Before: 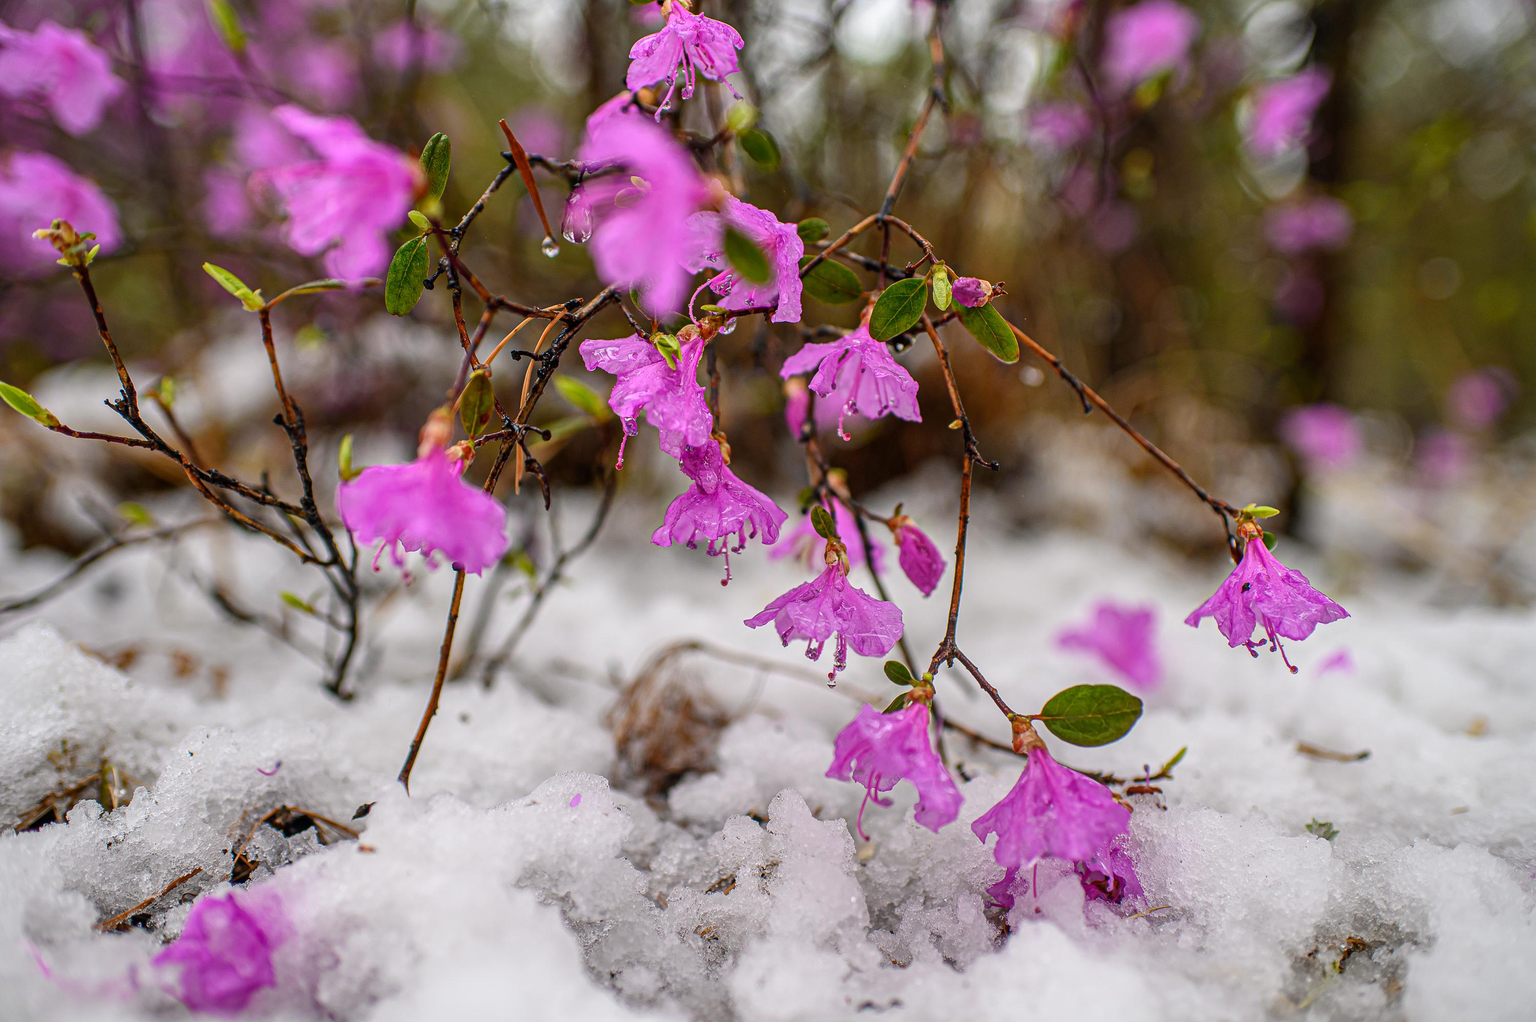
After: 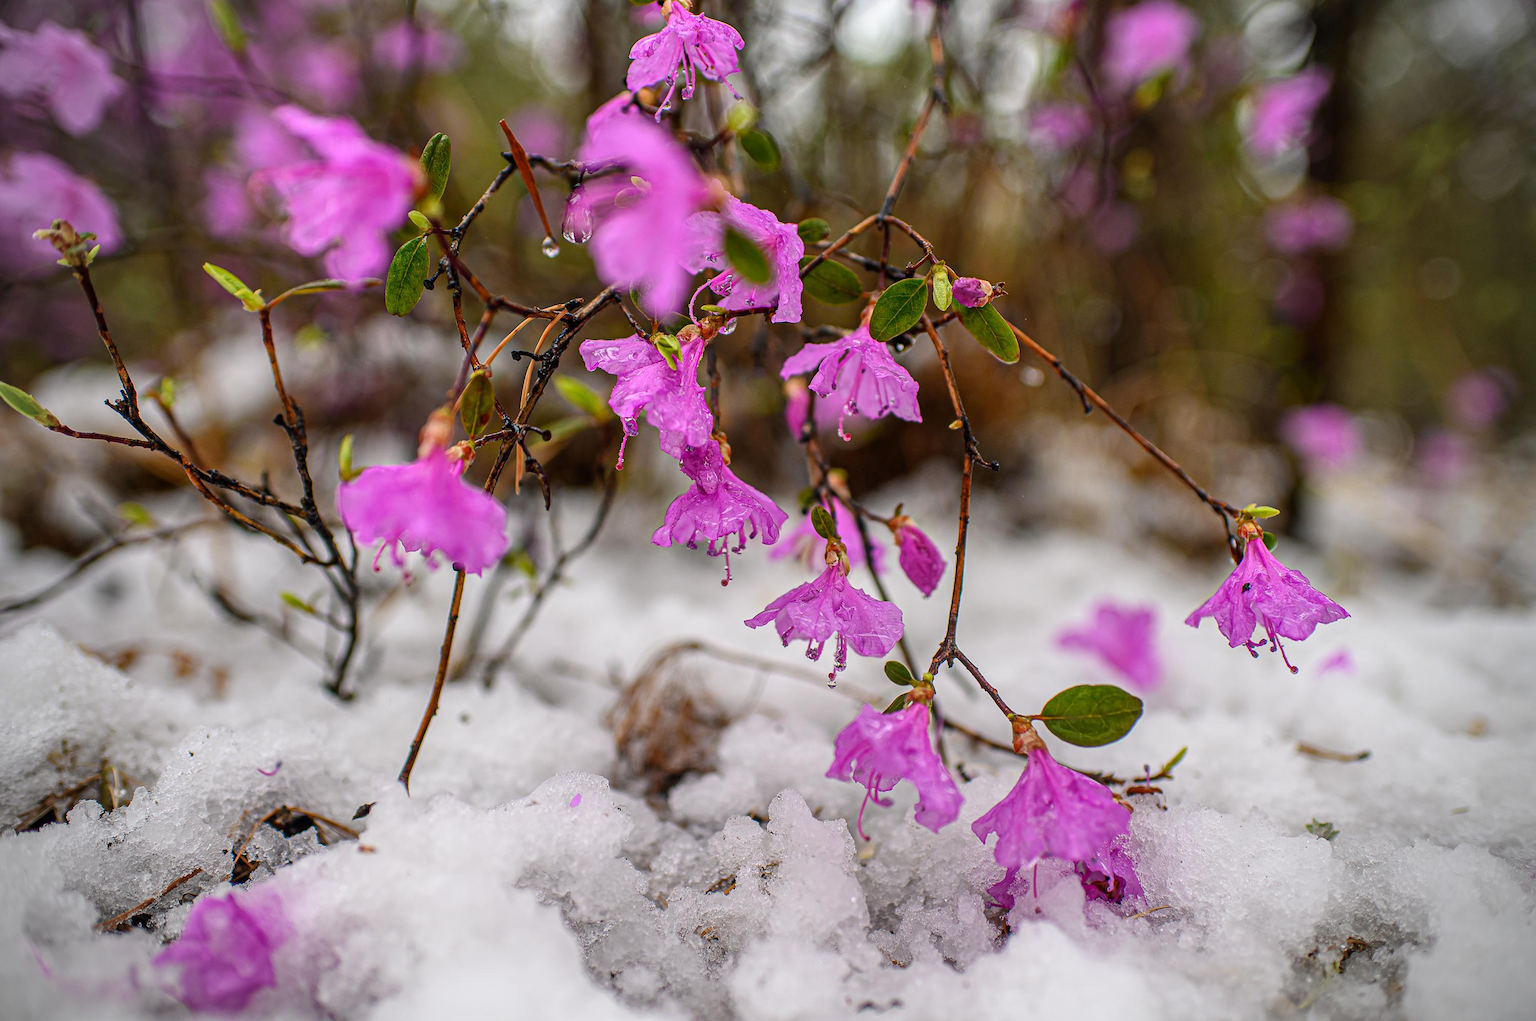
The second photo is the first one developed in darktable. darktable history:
vignetting: fall-off radius 45.65%
